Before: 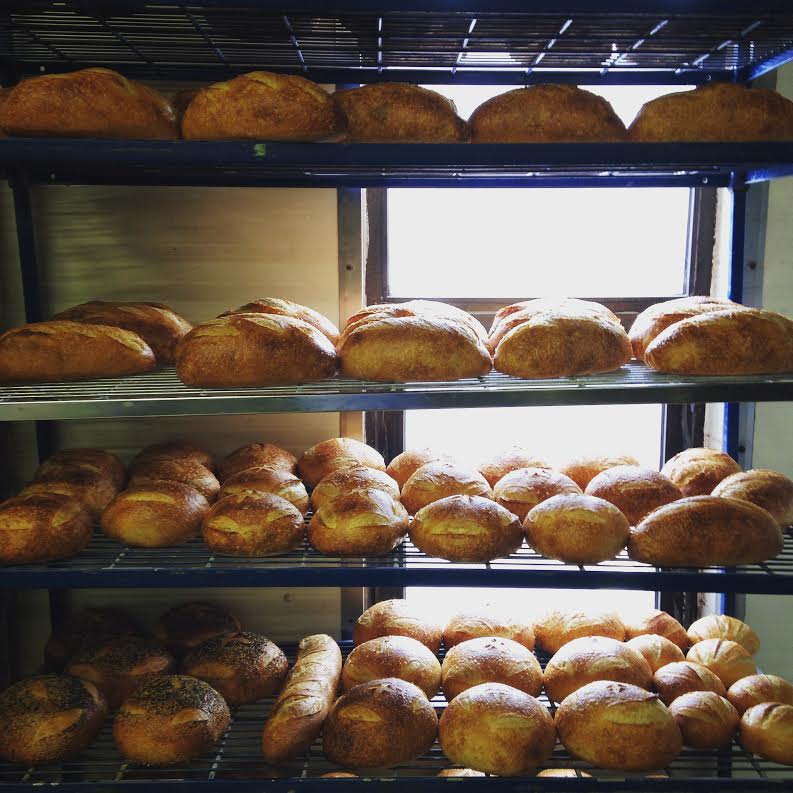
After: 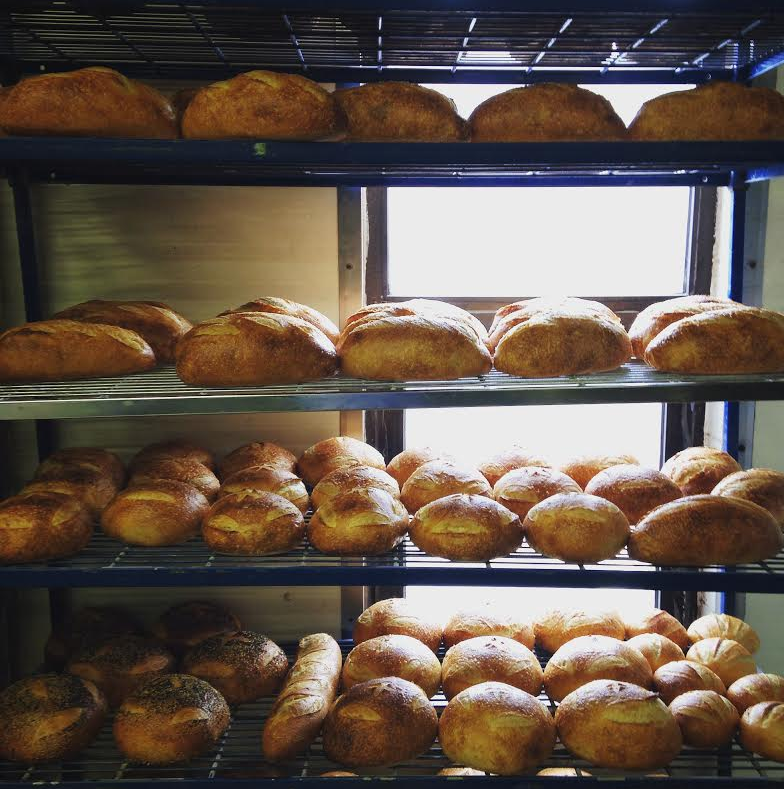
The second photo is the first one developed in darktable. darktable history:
crop: top 0.234%, bottom 0.184%
